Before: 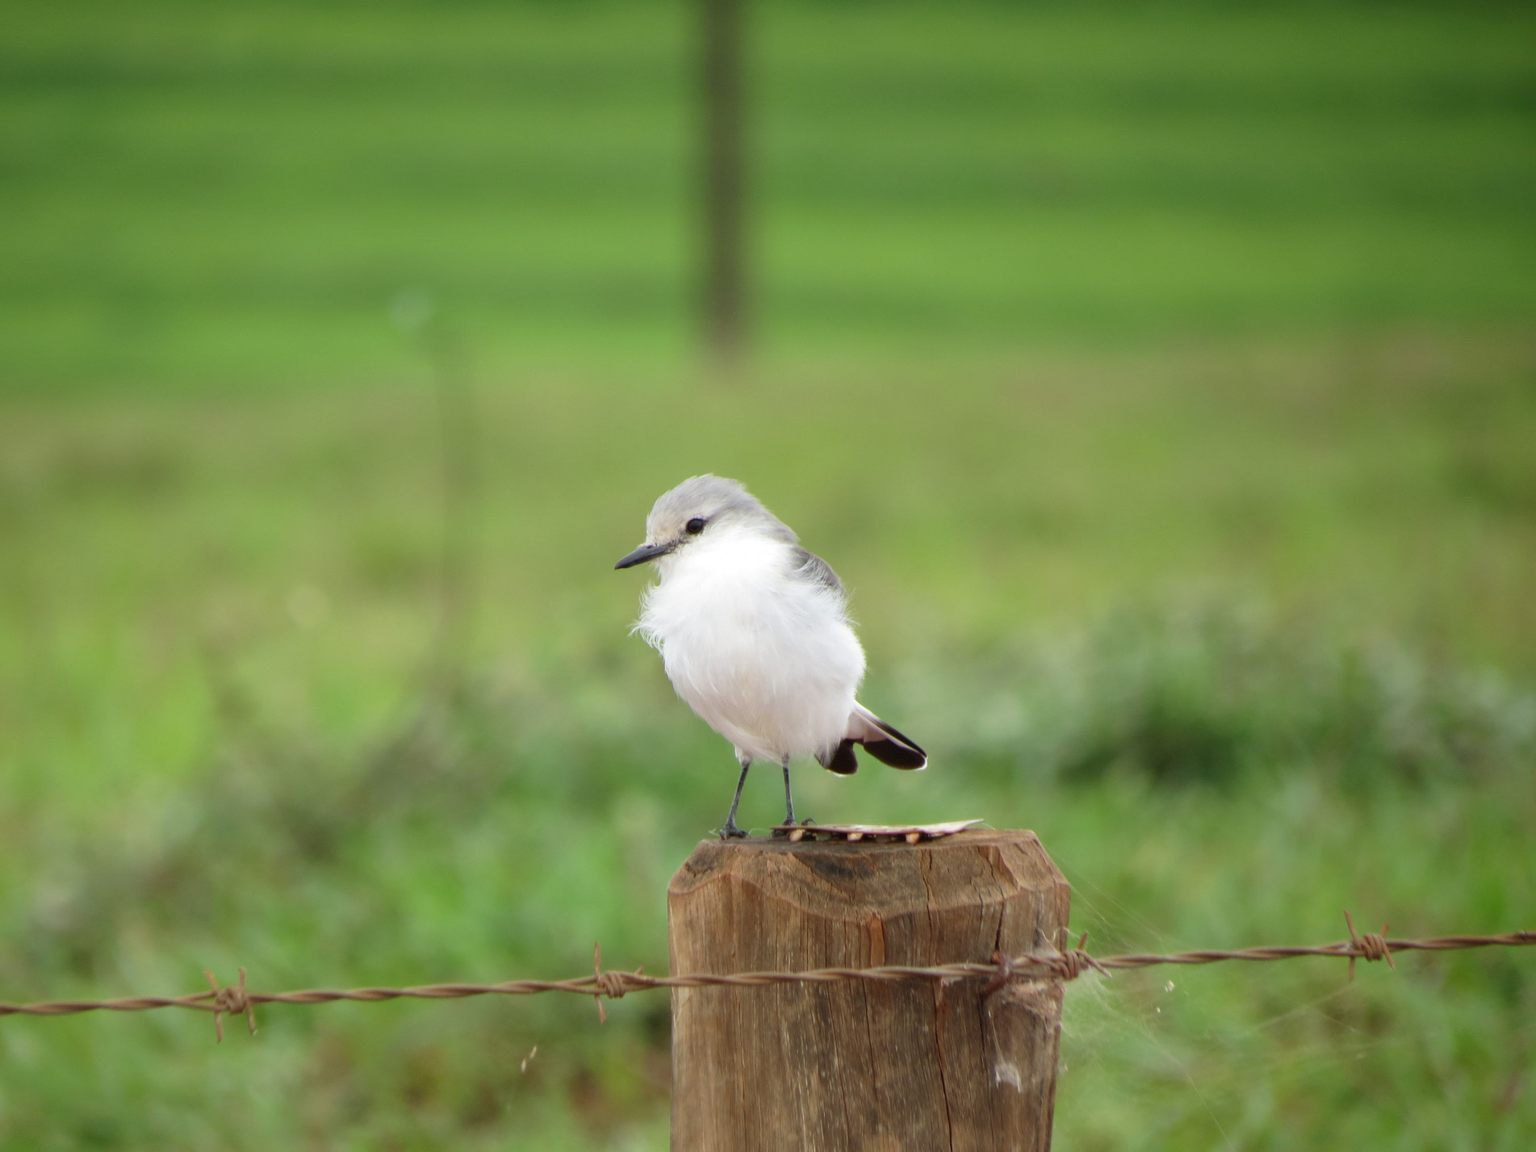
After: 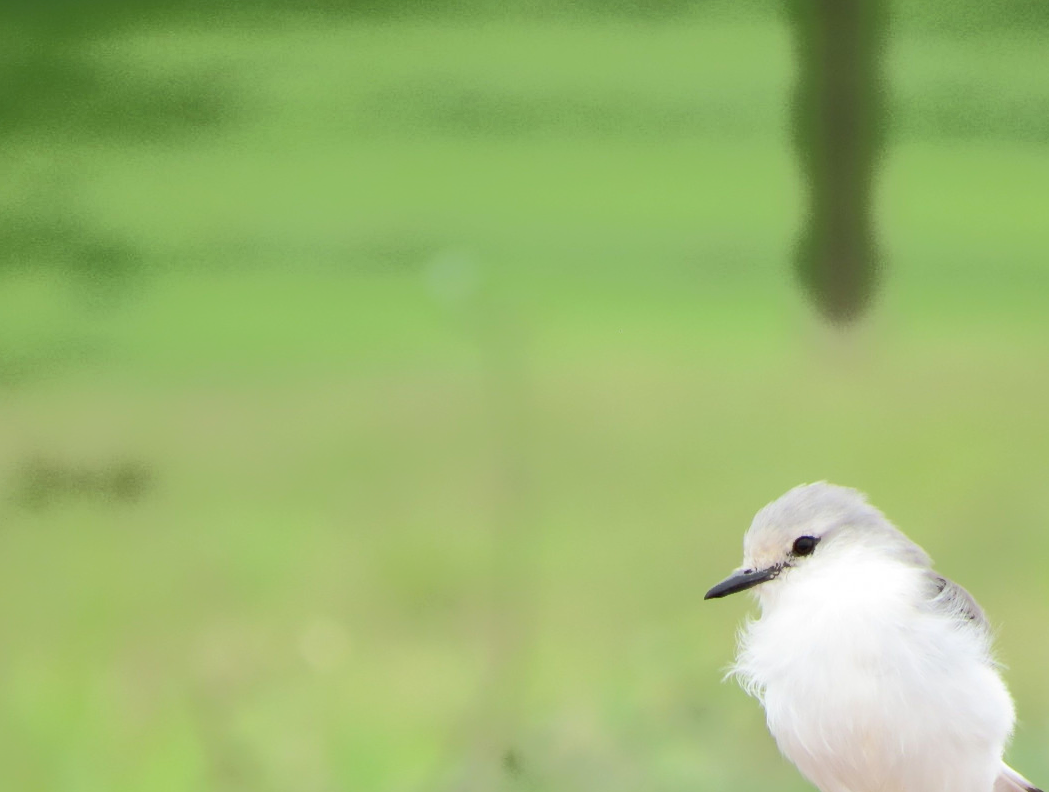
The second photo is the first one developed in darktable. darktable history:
crop and rotate: left 3.041%, top 7.446%, right 41.794%, bottom 36.994%
tone curve: curves: ch0 [(0, 0) (0.003, 0.003) (0.011, 0.011) (0.025, 0.024) (0.044, 0.043) (0.069, 0.067) (0.1, 0.096) (0.136, 0.131) (0.177, 0.171) (0.224, 0.216) (0.277, 0.267) (0.335, 0.323) (0.399, 0.384) (0.468, 0.451) (0.543, 0.678) (0.623, 0.734) (0.709, 0.795) (0.801, 0.859) (0.898, 0.928) (1, 1)], color space Lab, independent channels, preserve colors none
exposure: black level correction 0.001, compensate highlight preservation false
